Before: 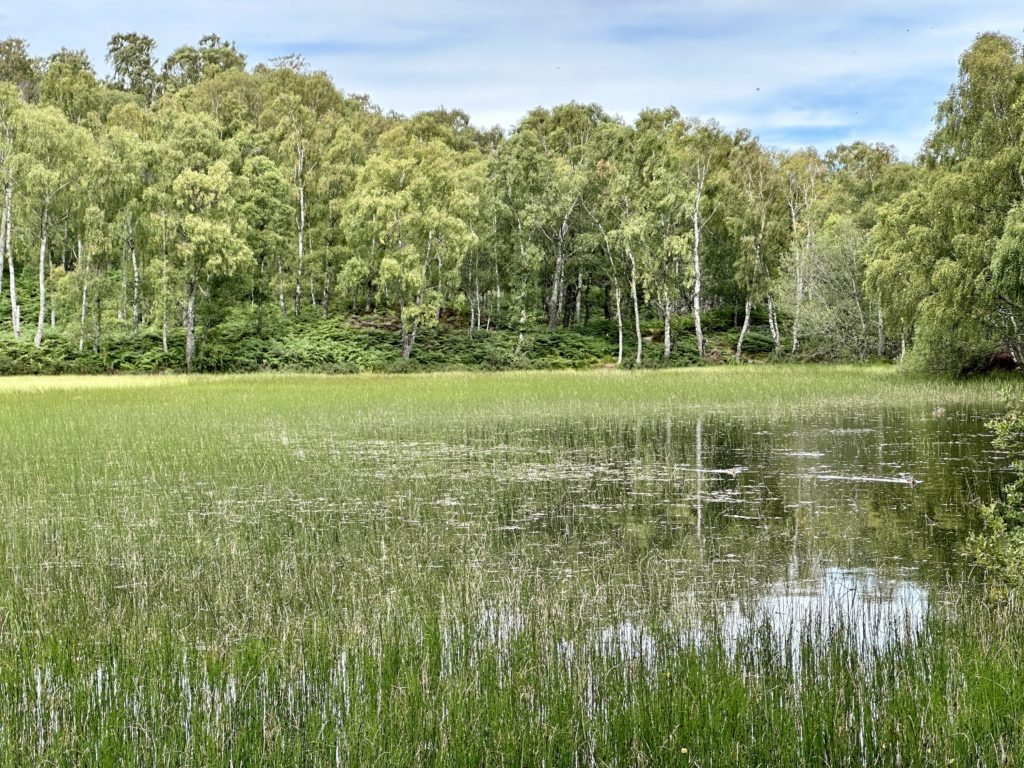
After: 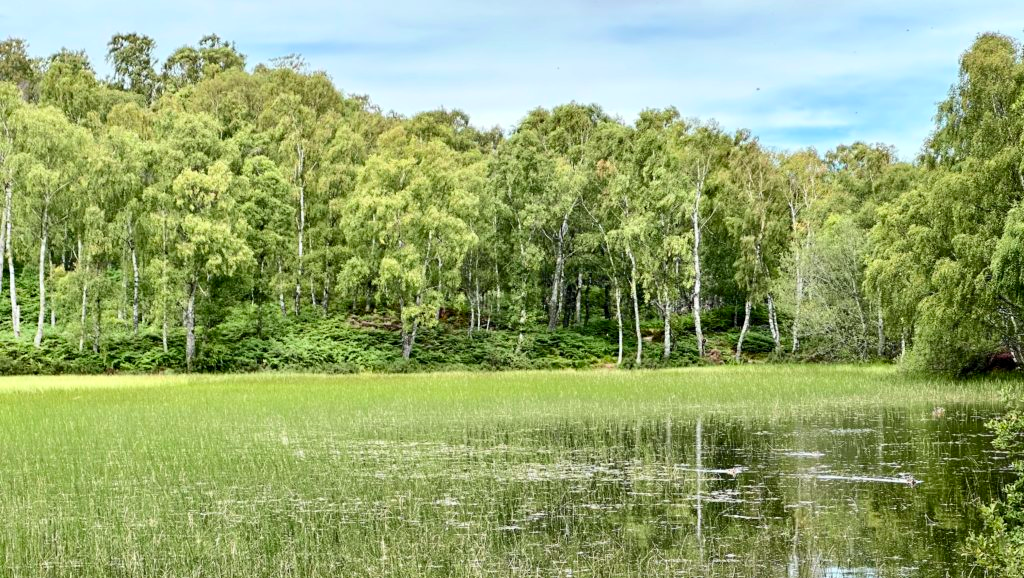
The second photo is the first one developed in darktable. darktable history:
tone curve: curves: ch0 [(0, 0.01) (0.037, 0.032) (0.131, 0.108) (0.275, 0.258) (0.483, 0.512) (0.61, 0.661) (0.696, 0.742) (0.792, 0.834) (0.911, 0.936) (0.997, 0.995)]; ch1 [(0, 0) (0.308, 0.29) (0.425, 0.411) (0.503, 0.502) (0.529, 0.543) (0.683, 0.706) (0.746, 0.77) (1, 1)]; ch2 [(0, 0) (0.225, 0.214) (0.334, 0.339) (0.401, 0.415) (0.485, 0.487) (0.502, 0.502) (0.525, 0.523) (0.545, 0.552) (0.587, 0.61) (0.636, 0.654) (0.711, 0.729) (0.845, 0.855) (0.998, 0.977)], color space Lab, independent channels, preserve colors none
levels: levels [0.016, 0.5, 0.996]
crop: bottom 24.689%
